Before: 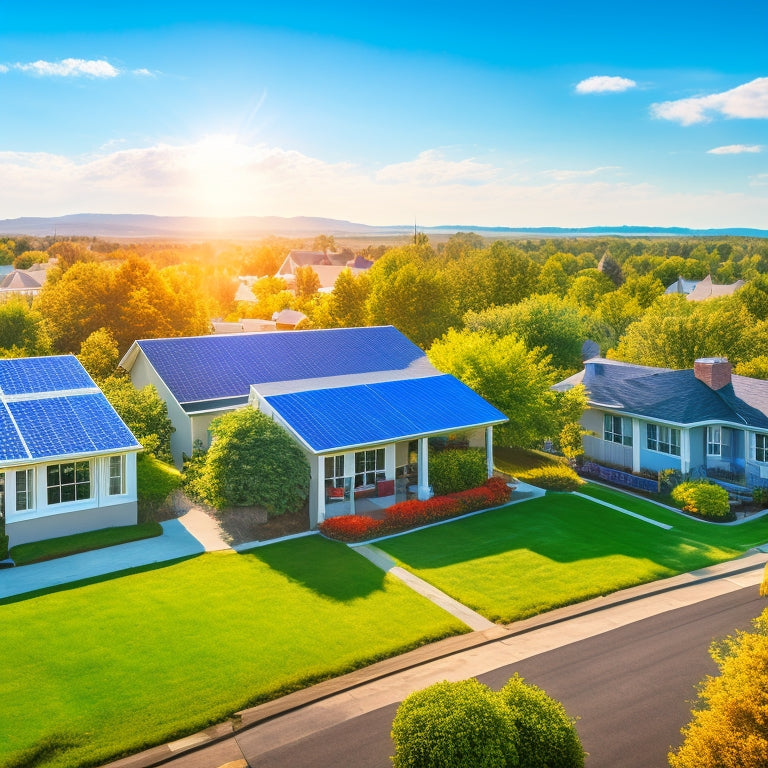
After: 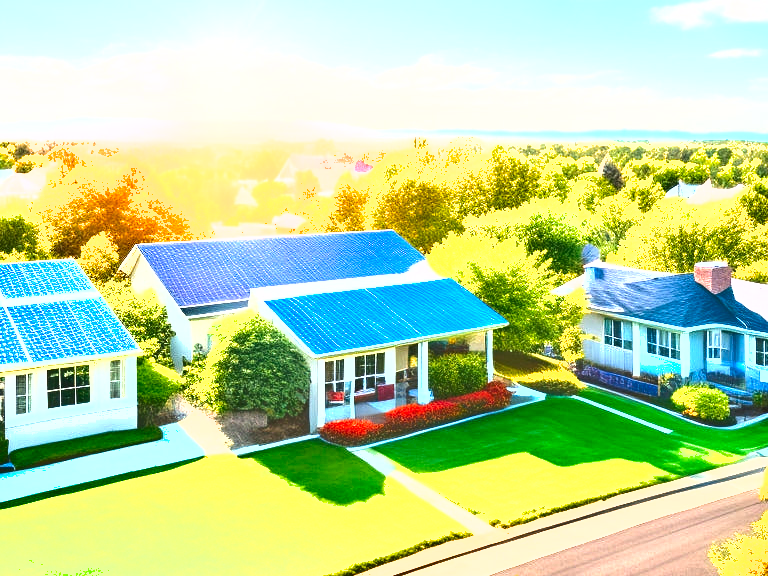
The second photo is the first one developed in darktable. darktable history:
crop and rotate: top 12.5%, bottom 12.5%
exposure: black level correction 0, exposure 1.975 EV, compensate exposure bias true, compensate highlight preservation false
shadows and highlights: low approximation 0.01, soften with gaussian
